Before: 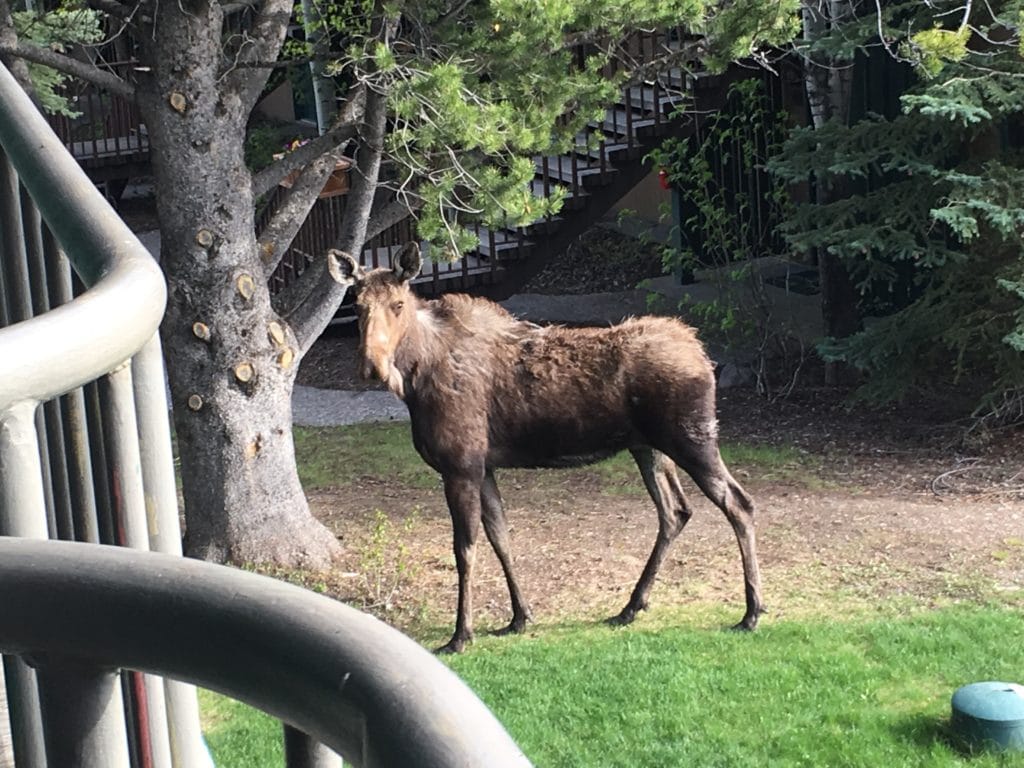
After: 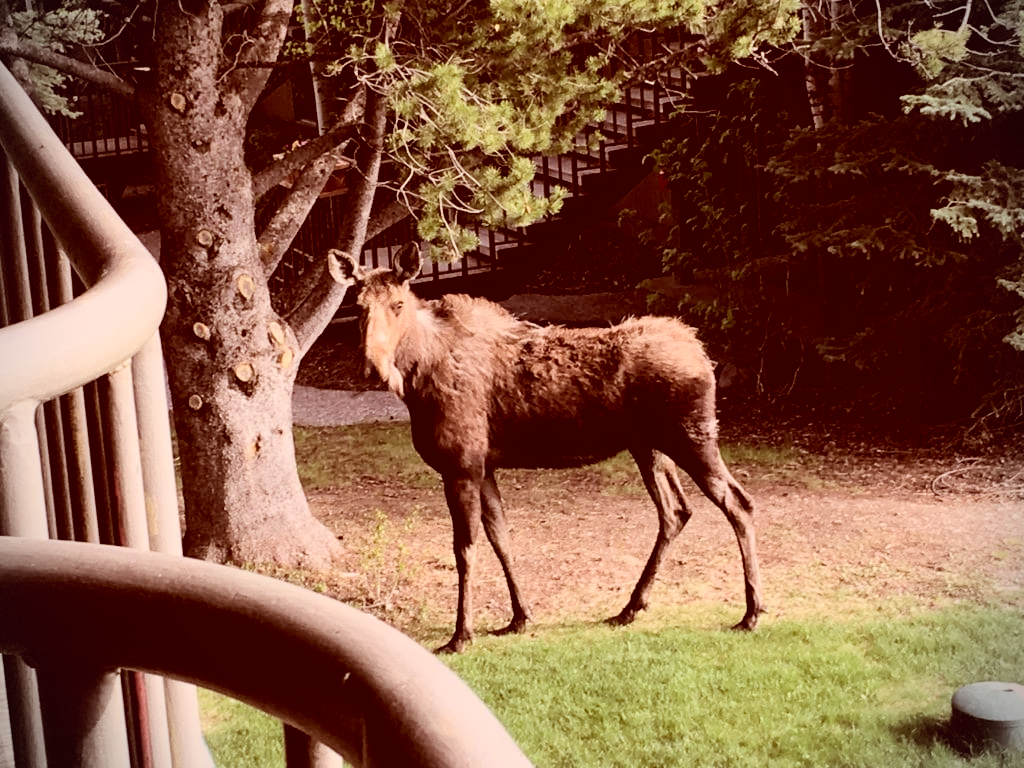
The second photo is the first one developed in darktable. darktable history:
tone equalizer: -8 EV -0.75 EV, -7 EV -0.7 EV, -6 EV -0.6 EV, -5 EV -0.4 EV, -3 EV 0.4 EV, -2 EV 0.6 EV, -1 EV 0.7 EV, +0 EV 0.75 EV, edges refinement/feathering 500, mask exposure compensation -1.57 EV, preserve details no
color correction: highlights a* 9.03, highlights b* 8.71, shadows a* 40, shadows b* 40, saturation 0.8
filmic rgb: black relative exposure -7.65 EV, white relative exposure 4.56 EV, hardness 3.61, color science v6 (2022)
vignetting: dithering 8-bit output, unbound false
